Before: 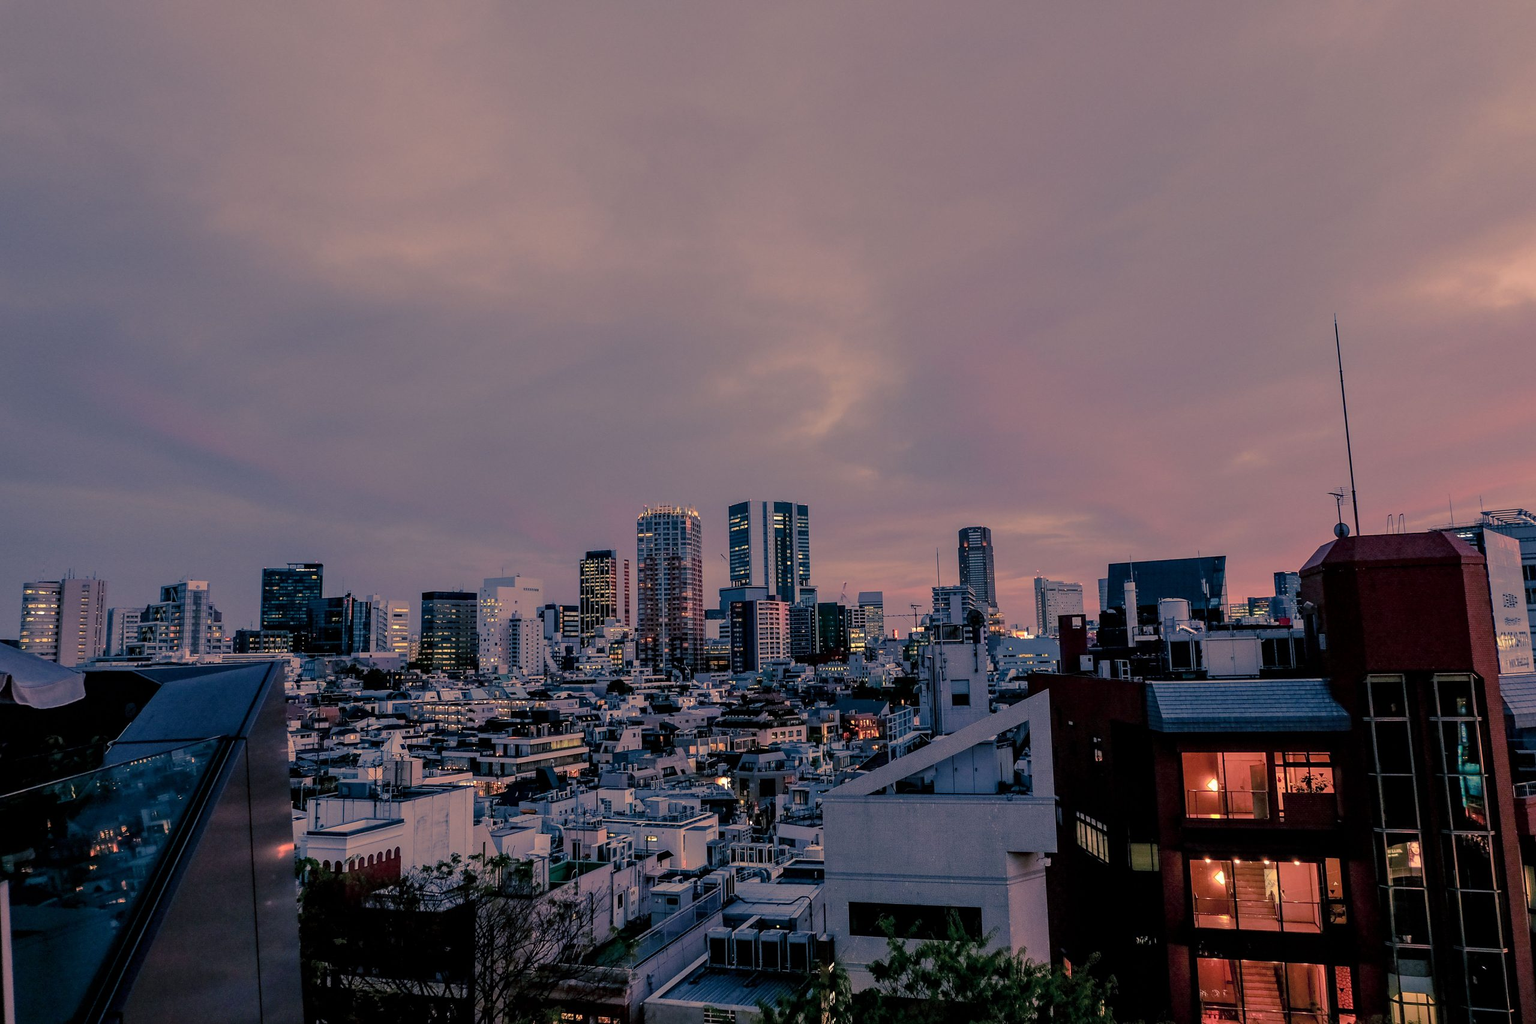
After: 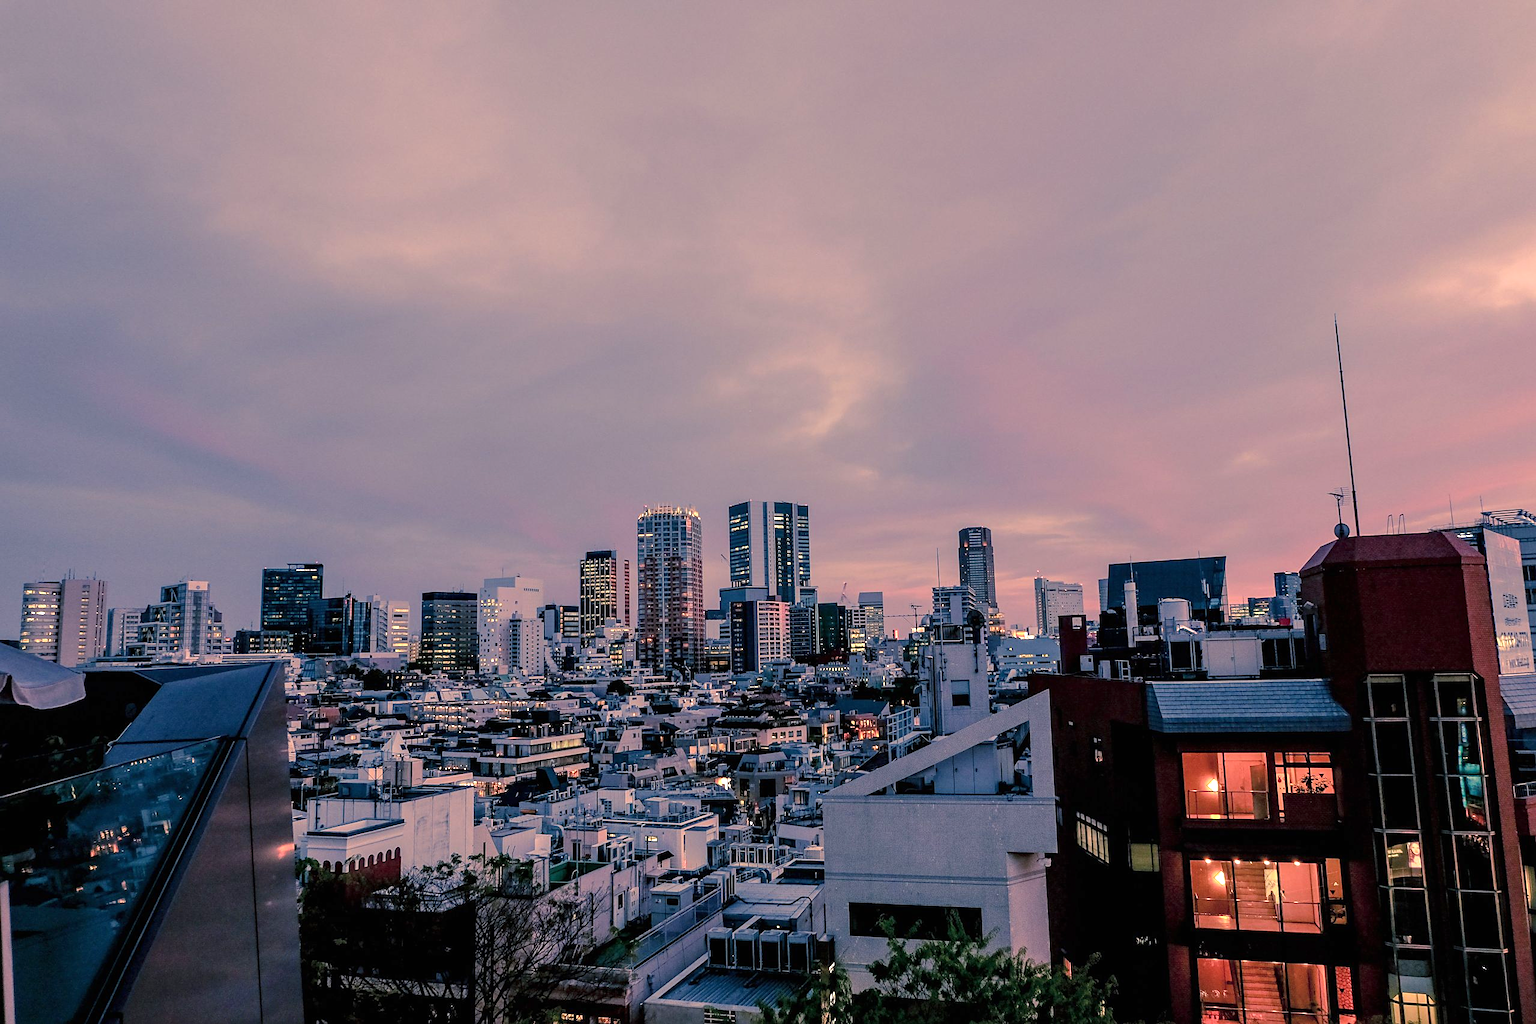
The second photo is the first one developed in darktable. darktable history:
exposure: black level correction 0, exposure 0.69 EV, compensate highlight preservation false
sharpen: amount 0.2
